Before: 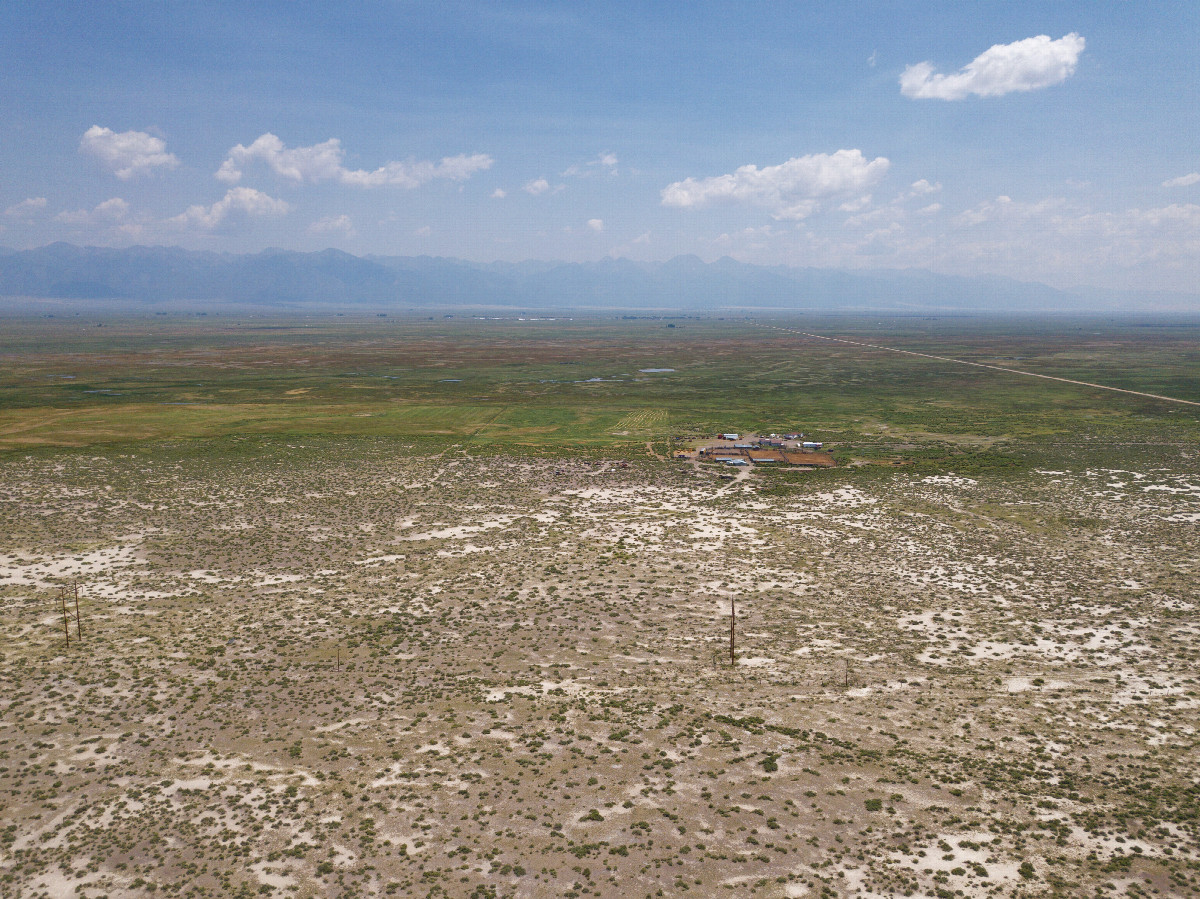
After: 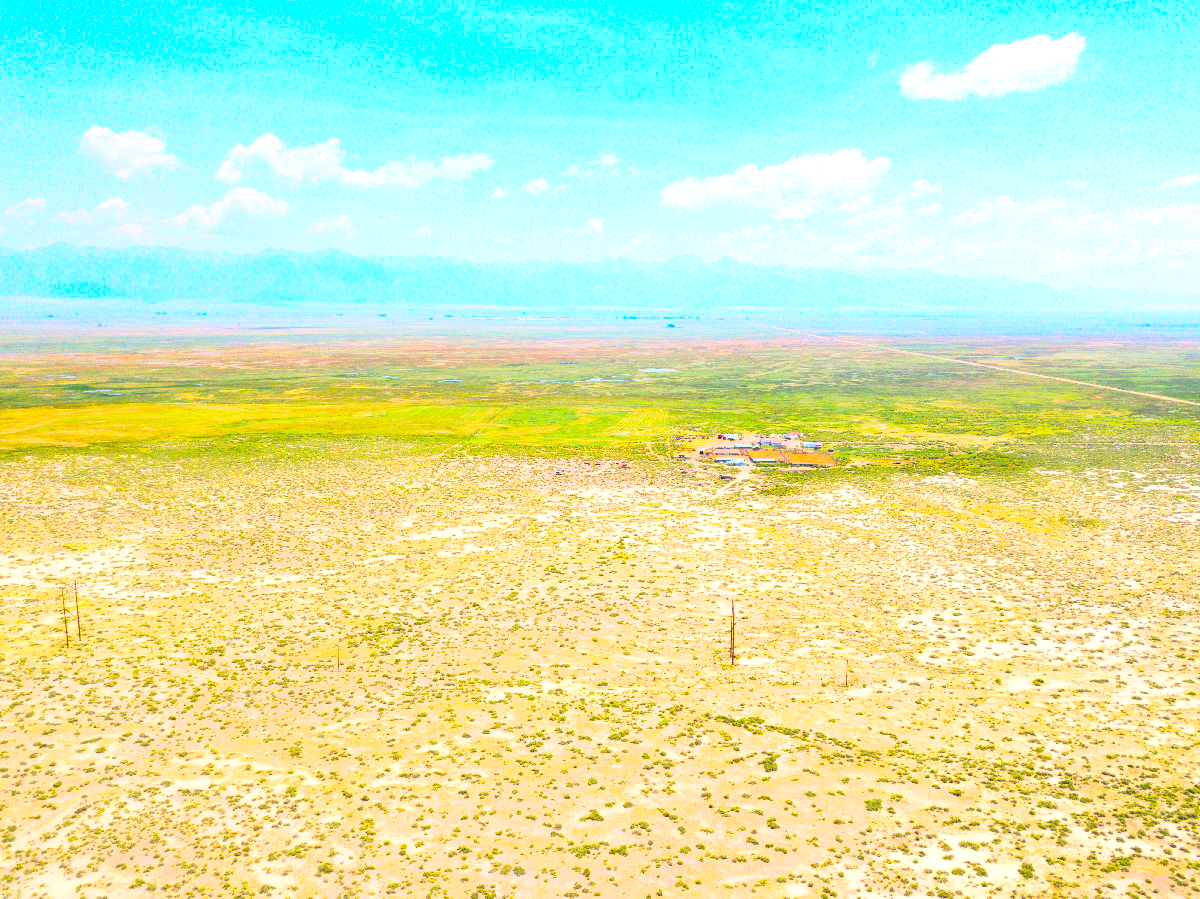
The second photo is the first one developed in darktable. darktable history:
contrast brightness saturation: contrast 0.105, brightness 0.291, saturation 0.141
color balance rgb: global offset › luminance -0.499%, linear chroma grading › highlights 98.973%, linear chroma grading › global chroma 23.784%, perceptual saturation grading › global saturation 20%, perceptual saturation grading › highlights -49.916%, perceptual saturation grading › shadows 25.65%
tone curve: curves: ch0 [(0.016, 0.011) (0.094, 0.016) (0.469, 0.508) (0.721, 0.862) (1, 1)], color space Lab, linked channels, preserve colors none
exposure: black level correction 0, exposure 1 EV, compensate exposure bias true, compensate highlight preservation false
